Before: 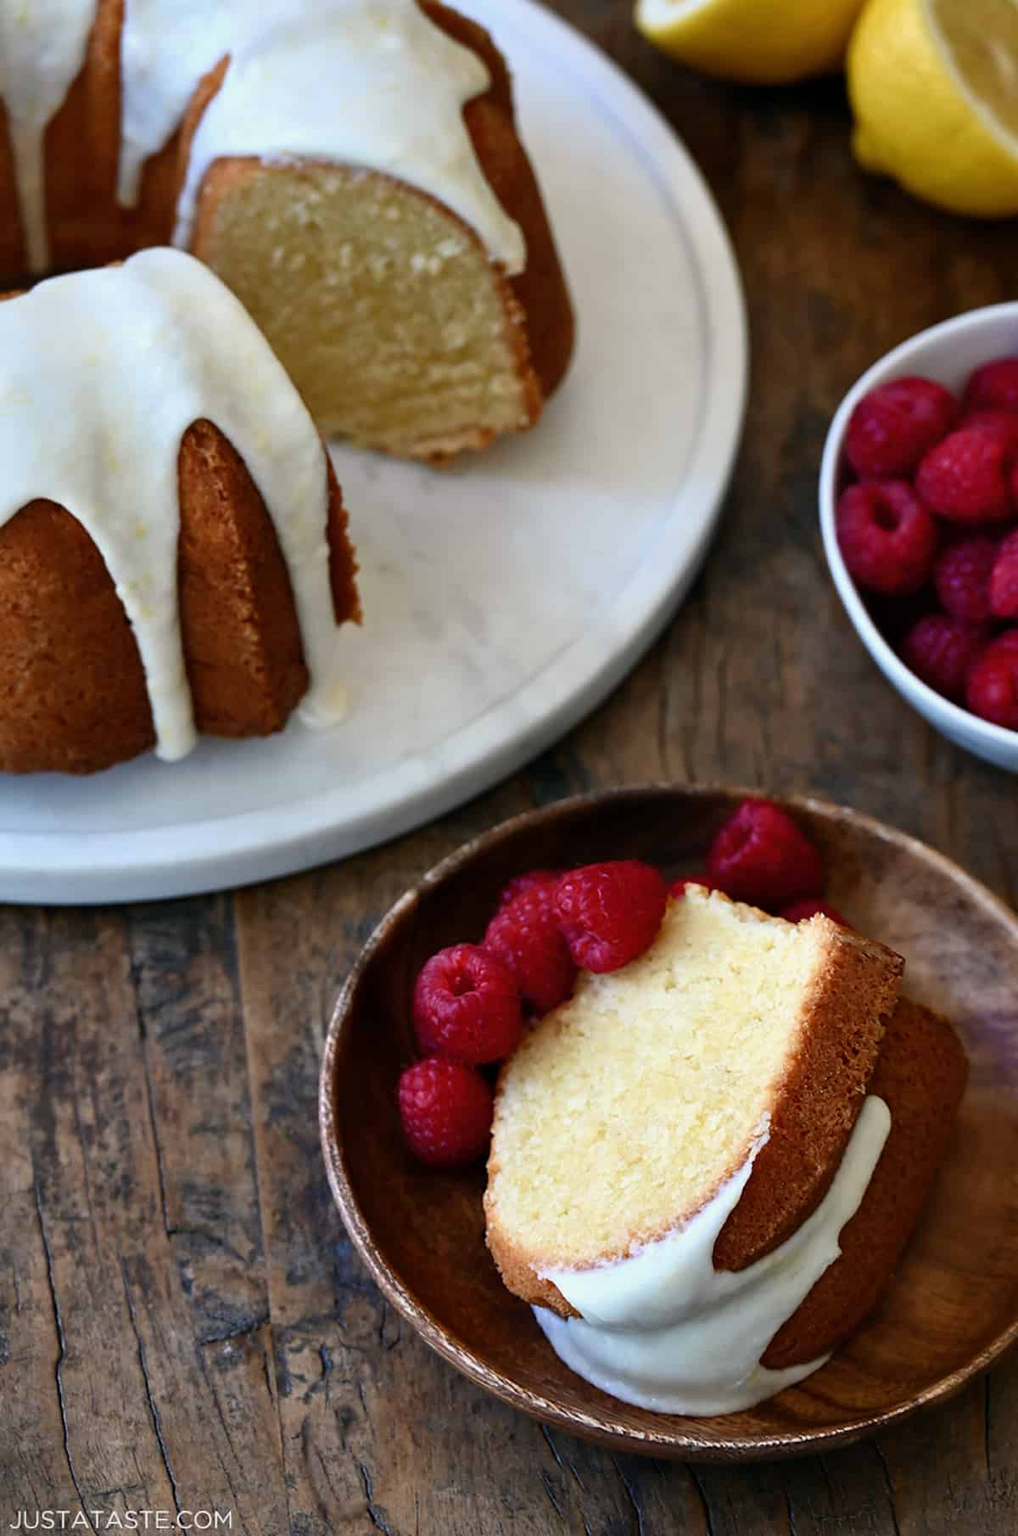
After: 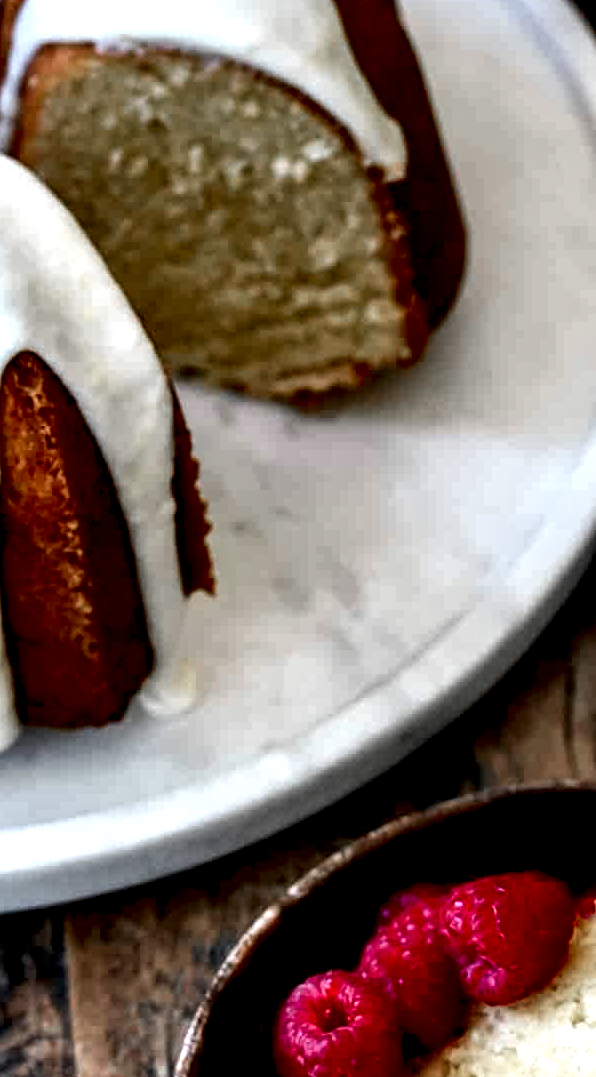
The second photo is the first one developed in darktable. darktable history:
crop: left 17.724%, top 7.869%, right 32.552%, bottom 32.6%
local contrast: shadows 175%, detail 227%
color zones: curves: ch1 [(0, 0.679) (0.143, 0.647) (0.286, 0.261) (0.378, -0.011) (0.571, 0.396) (0.714, 0.399) (0.857, 0.406) (1, 0.679)]
